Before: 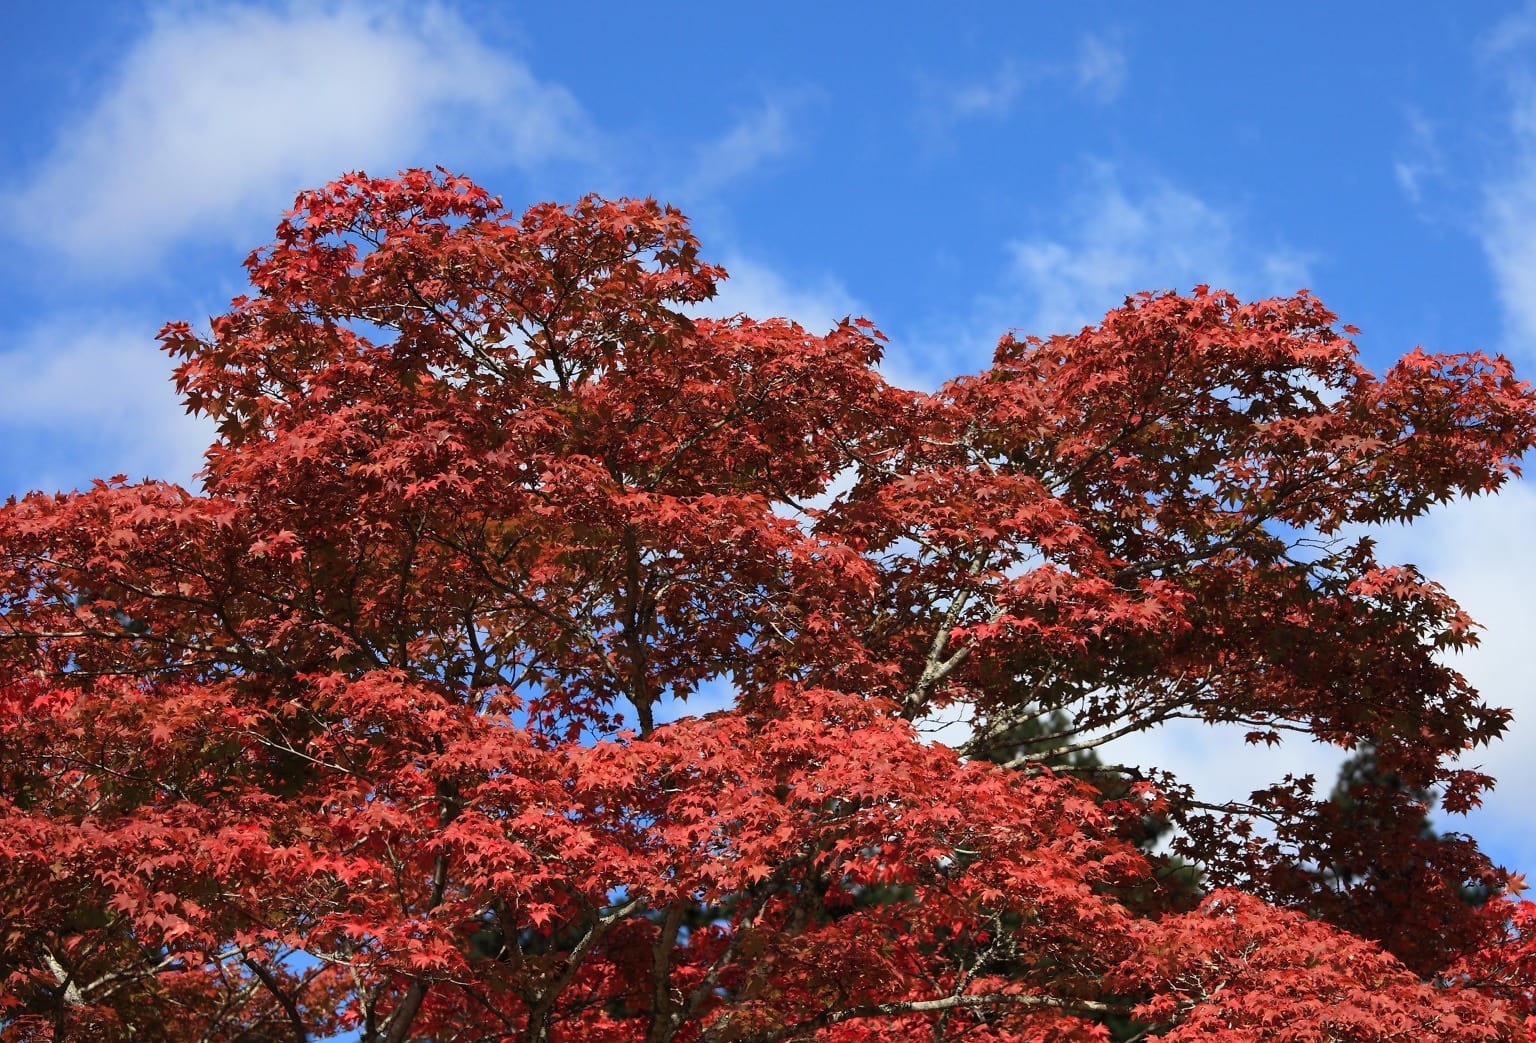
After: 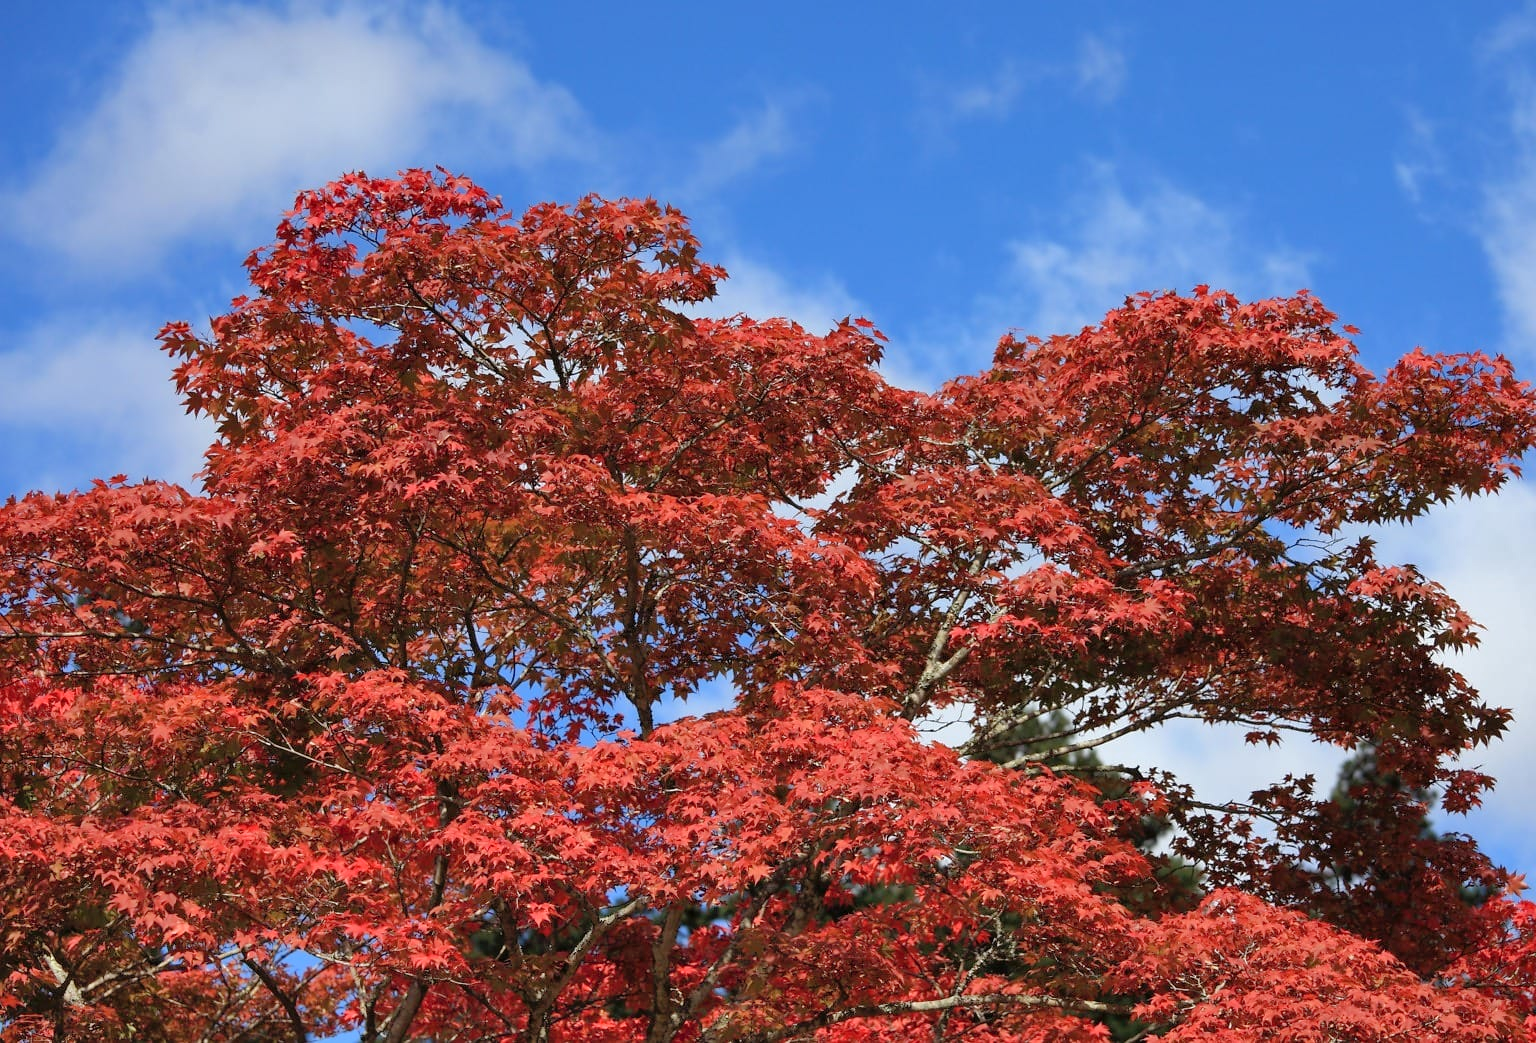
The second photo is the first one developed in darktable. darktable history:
tone equalizer: -8 EV 0.222 EV, -7 EV 0.44 EV, -6 EV 0.44 EV, -5 EV 0.213 EV, -3 EV -0.278 EV, -2 EV -0.401 EV, -1 EV -0.439 EV, +0 EV -0.273 EV, edges refinement/feathering 500, mask exposure compensation -1.57 EV, preserve details no
shadows and highlights: shadows 49.25, highlights -41.22, soften with gaussian
levels: mode automatic, levels [0.073, 0.497, 0.972]
